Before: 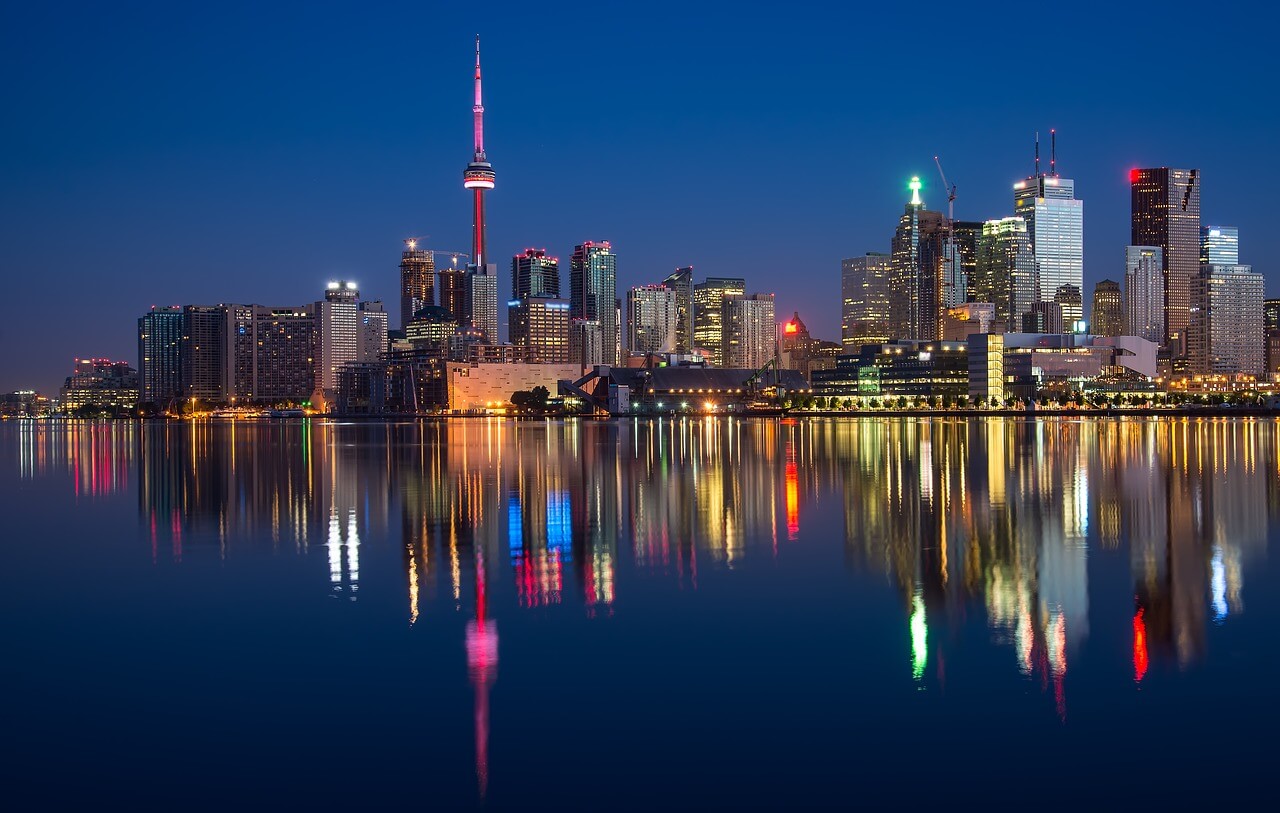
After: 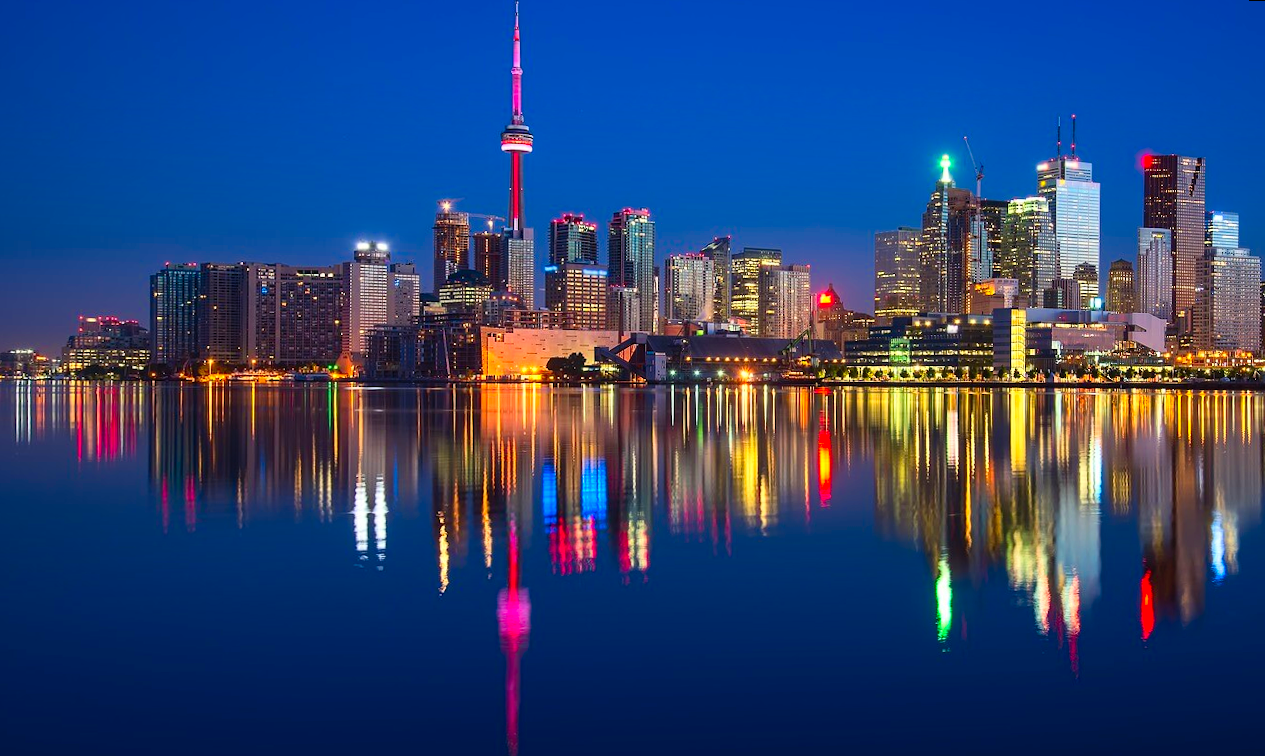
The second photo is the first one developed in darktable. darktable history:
color zones: curves: ch0 [(0, 0.613) (0.01, 0.613) (0.245, 0.448) (0.498, 0.529) (0.642, 0.665) (0.879, 0.777) (0.99, 0.613)]; ch1 [(0, 0) (0.143, 0) (0.286, 0) (0.429, 0) (0.571, 0) (0.714, 0) (0.857, 0)], mix -131.09%
rotate and perspective: rotation 0.679°, lens shift (horizontal) 0.136, crop left 0.009, crop right 0.991, crop top 0.078, crop bottom 0.95
contrast brightness saturation: contrast 0.2, brightness 0.16, saturation 0.22
